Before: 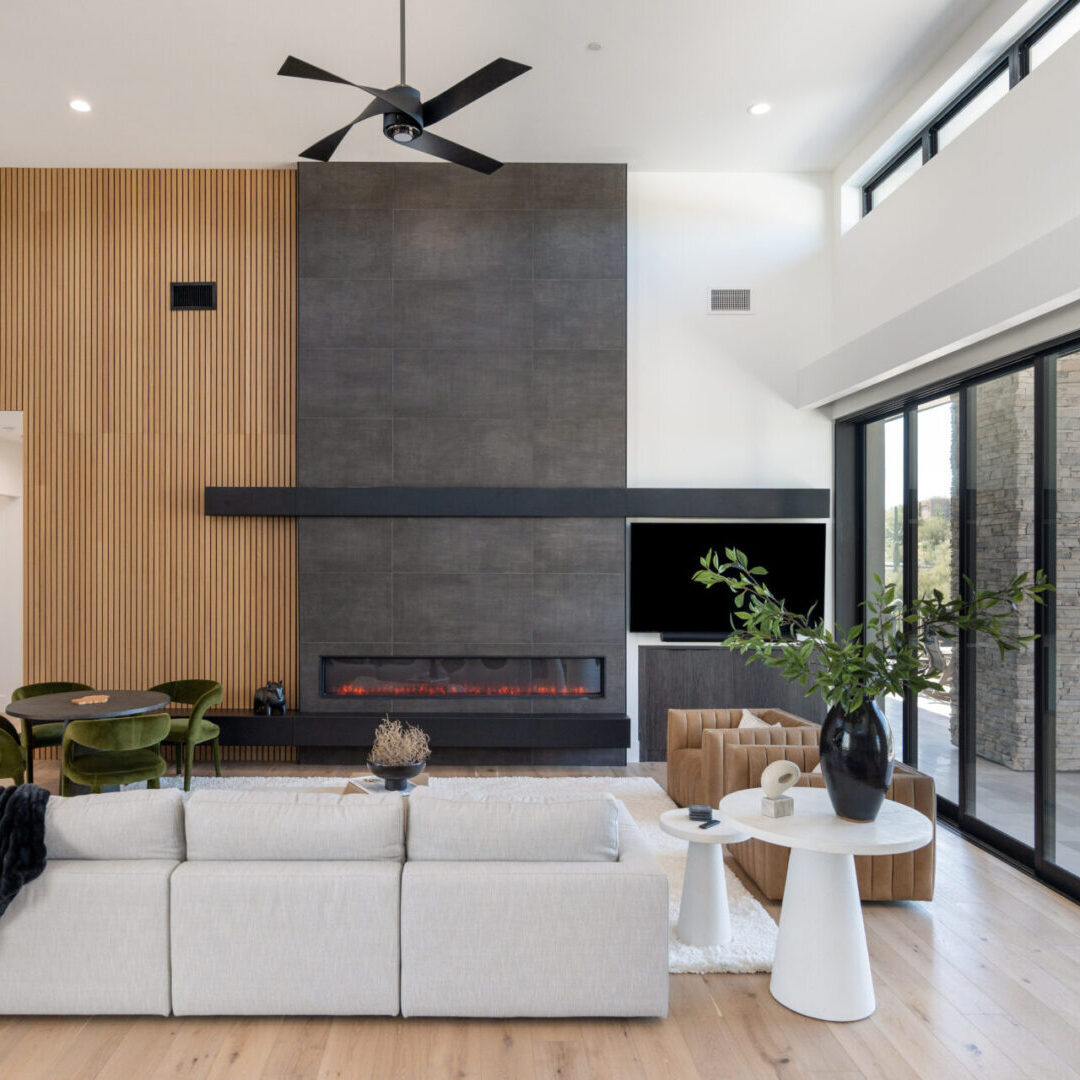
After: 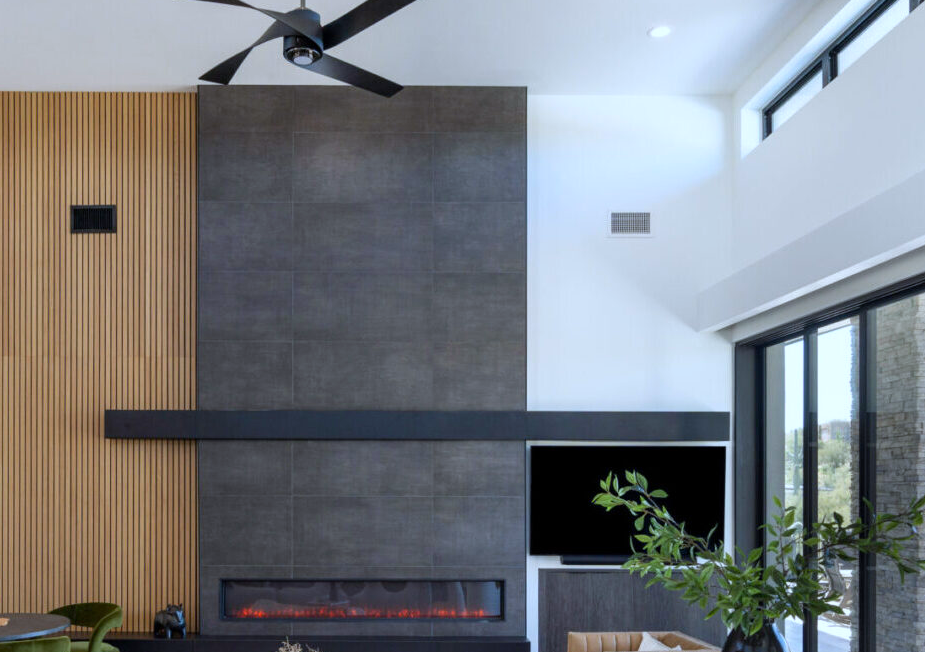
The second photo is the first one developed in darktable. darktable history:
crop and rotate: left 9.345%, top 7.22%, right 4.982%, bottom 32.331%
white balance: red 0.924, blue 1.095
contrast brightness saturation: contrast 0.04, saturation 0.16
